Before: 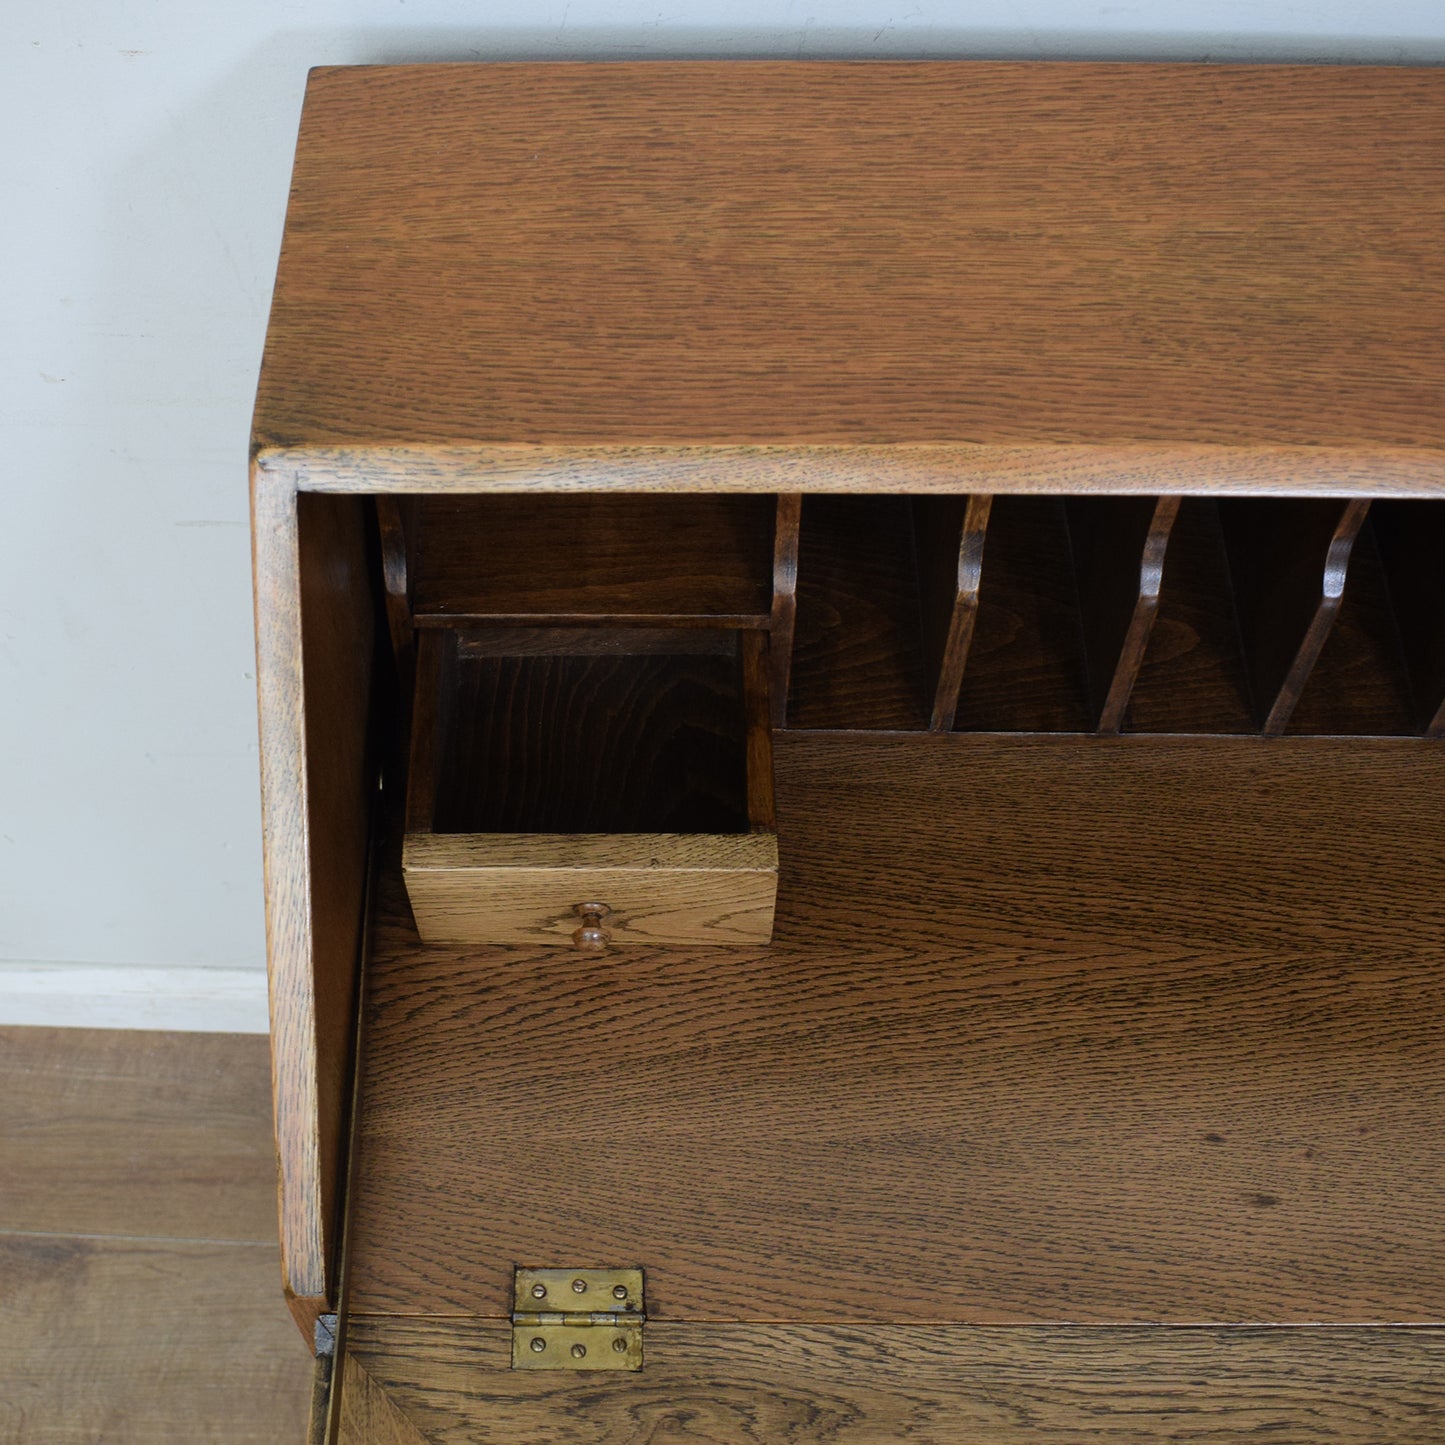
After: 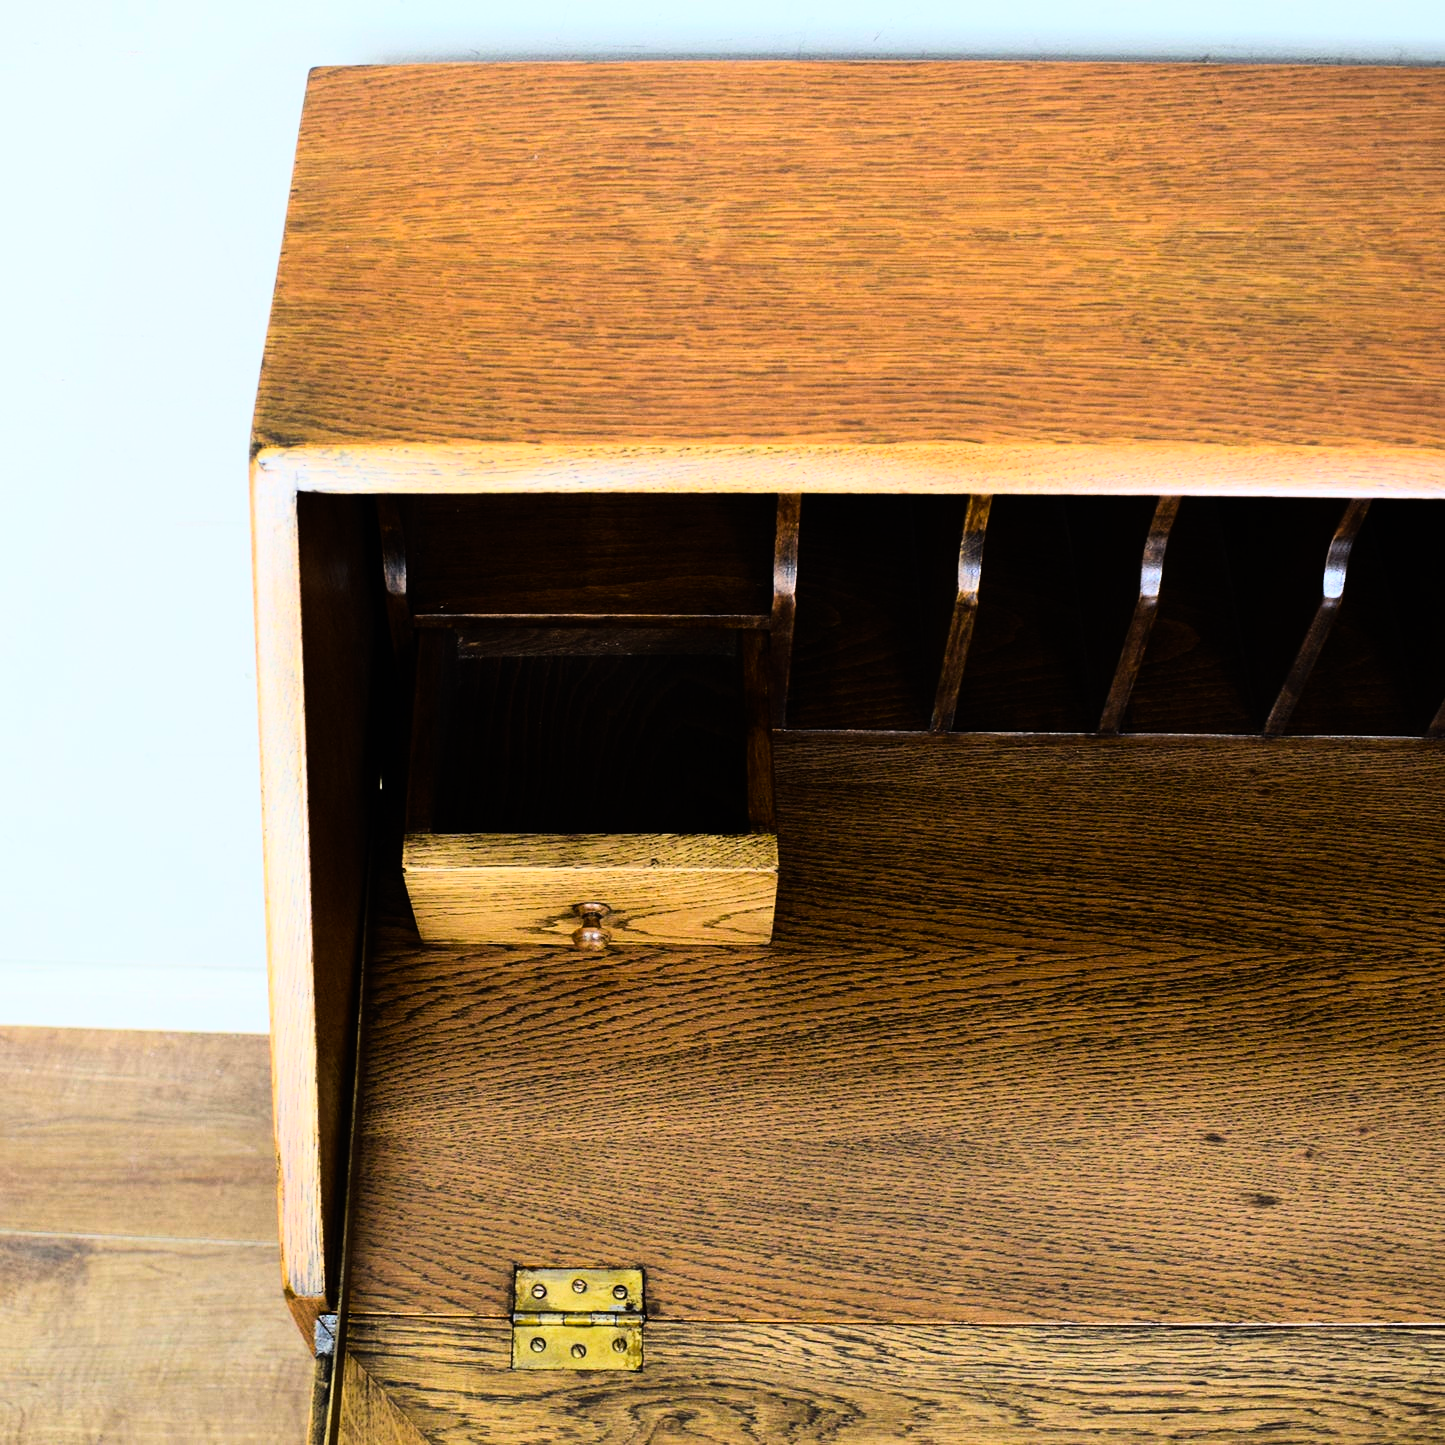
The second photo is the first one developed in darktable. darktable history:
rgb curve: curves: ch0 [(0, 0) (0.21, 0.15) (0.24, 0.21) (0.5, 0.75) (0.75, 0.96) (0.89, 0.99) (1, 1)]; ch1 [(0, 0.02) (0.21, 0.13) (0.25, 0.2) (0.5, 0.67) (0.75, 0.9) (0.89, 0.97) (1, 1)]; ch2 [(0, 0.02) (0.21, 0.13) (0.25, 0.2) (0.5, 0.67) (0.75, 0.9) (0.89, 0.97) (1, 1)], compensate middle gray true
color balance rgb: perceptual saturation grading › global saturation 25%, global vibrance 20%
